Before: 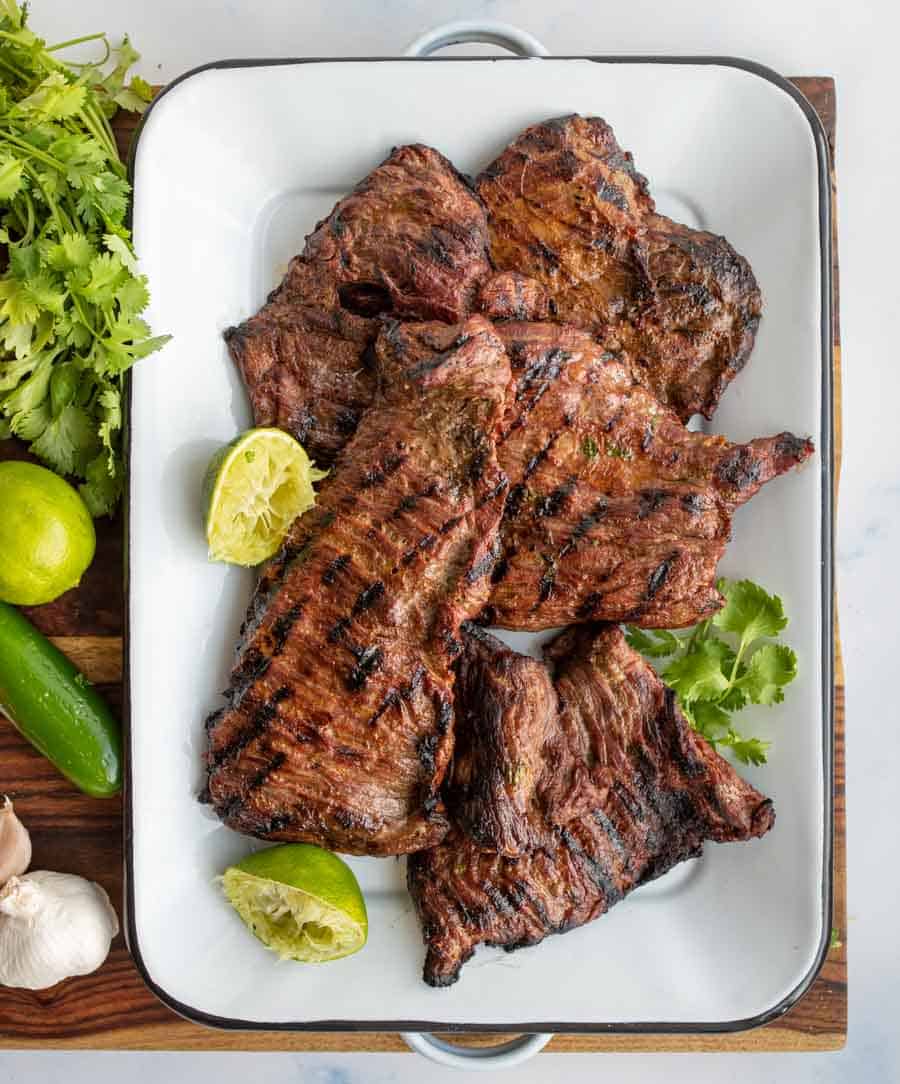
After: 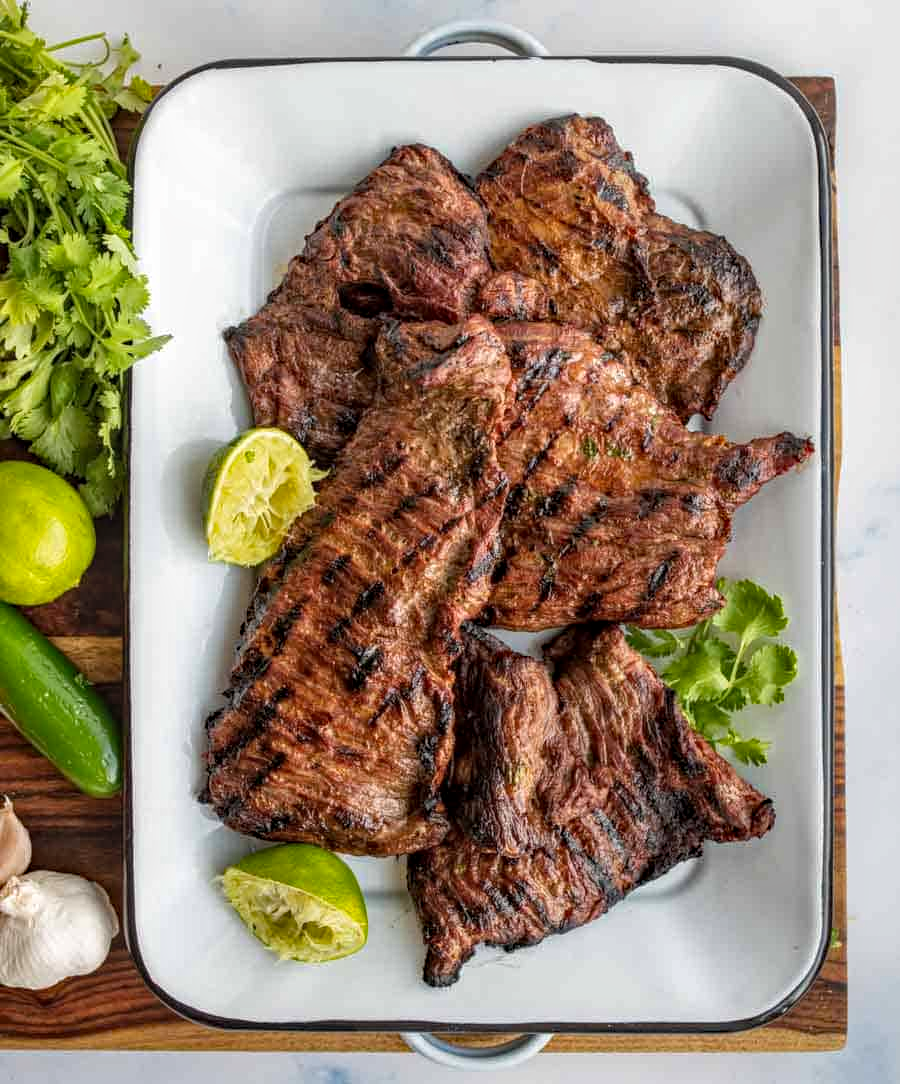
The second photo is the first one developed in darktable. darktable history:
haze removal: strength 0.29, distance 0.25, compatibility mode true, adaptive false
local contrast: on, module defaults
